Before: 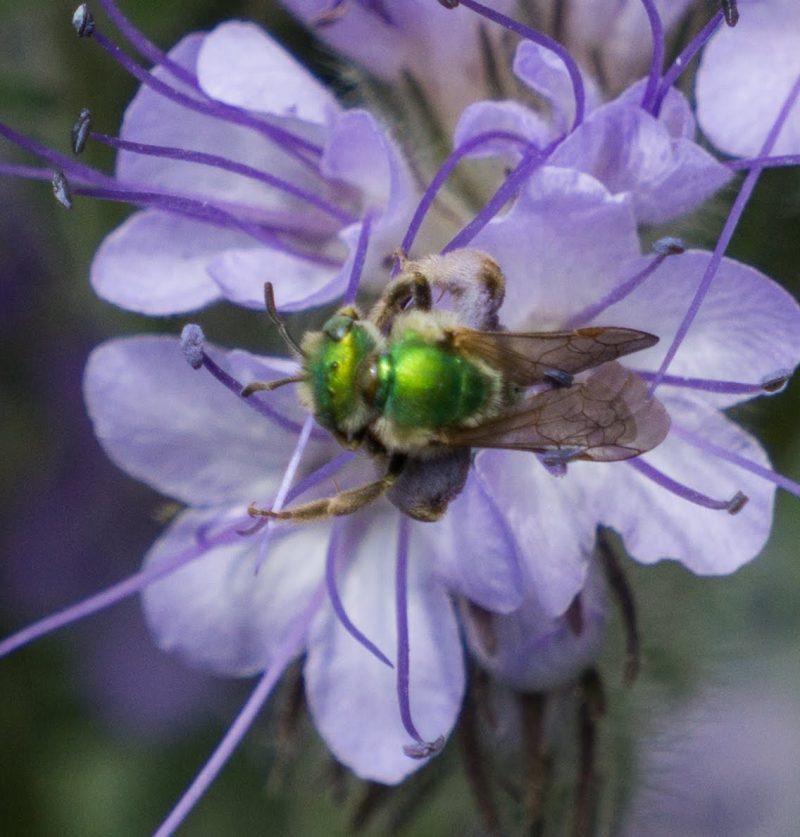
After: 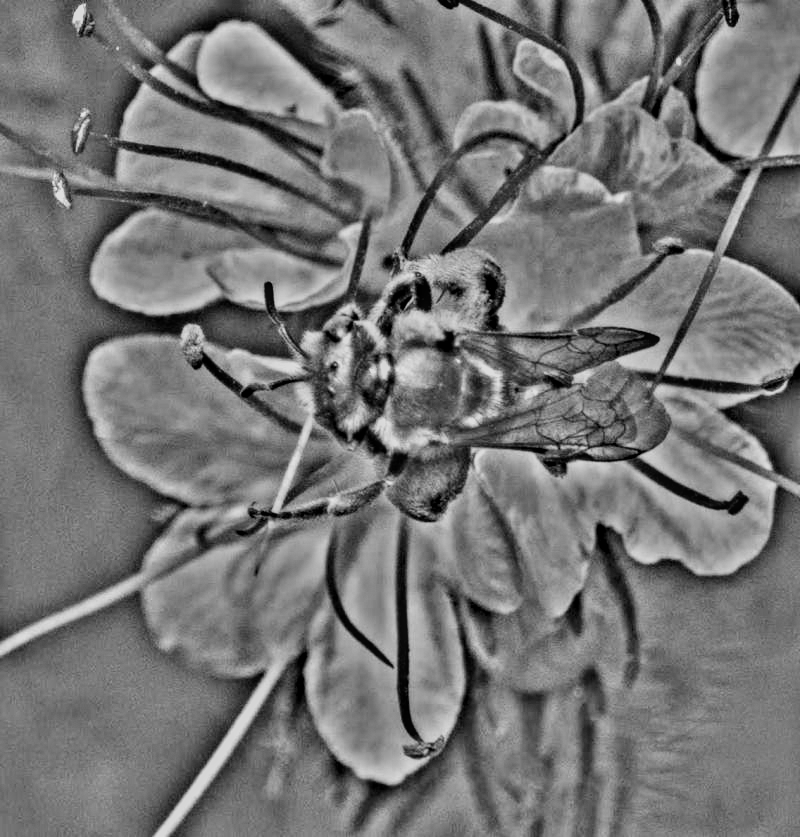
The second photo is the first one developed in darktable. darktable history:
highpass: sharpness 49.79%, contrast boost 49.79%
white balance: red 1.138, green 0.996, blue 0.812
local contrast: on, module defaults
sigmoid: skew -0.2, preserve hue 0%, red attenuation 0.1, red rotation 0.035, green attenuation 0.1, green rotation -0.017, blue attenuation 0.15, blue rotation -0.052, base primaries Rec2020
